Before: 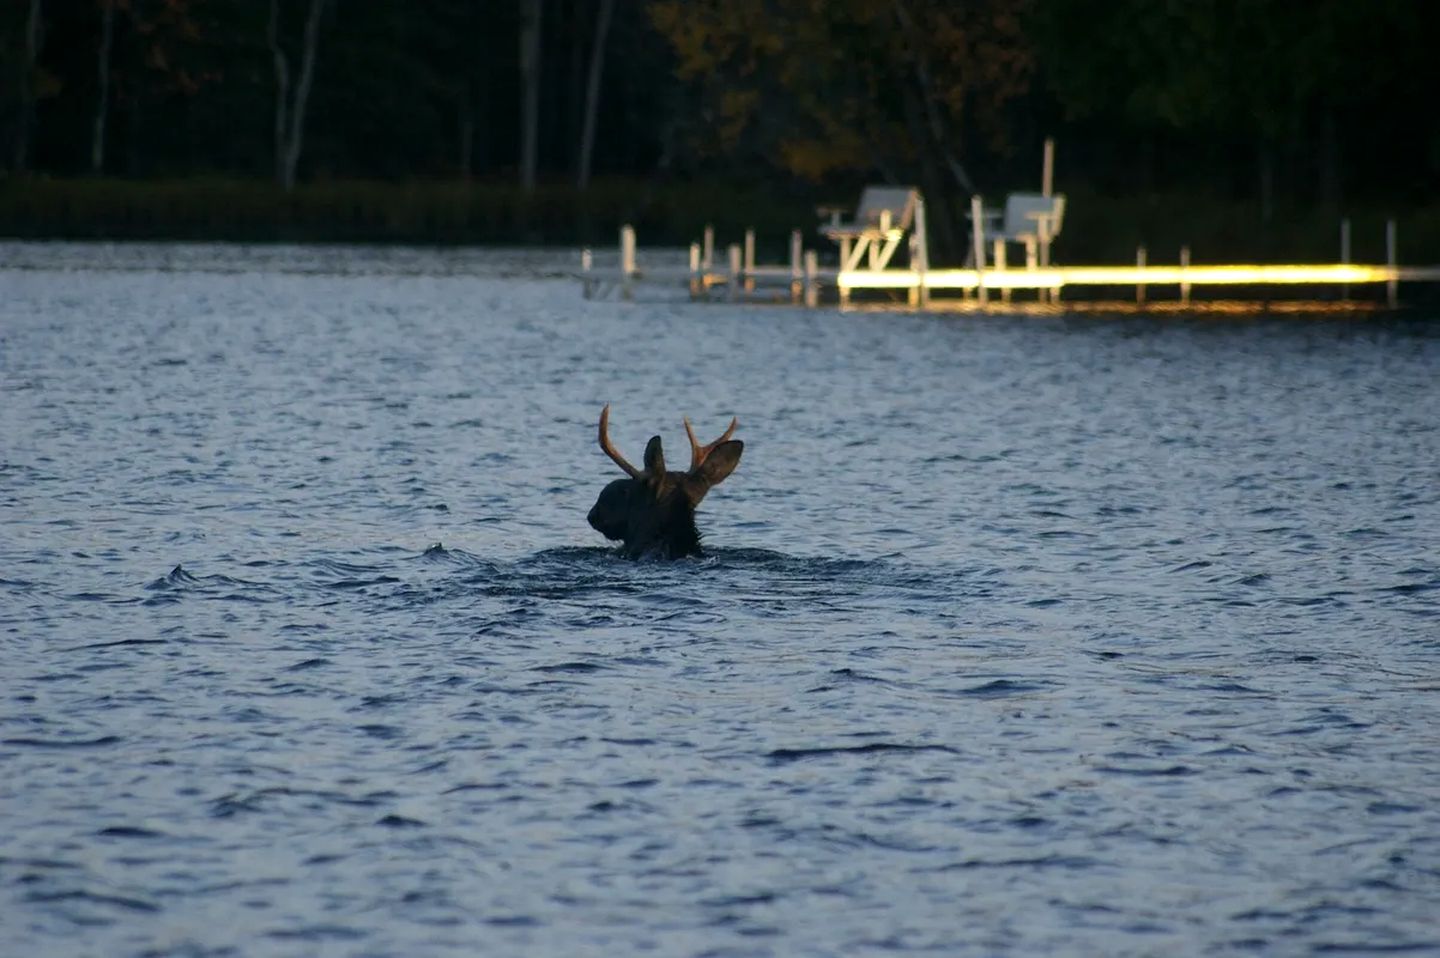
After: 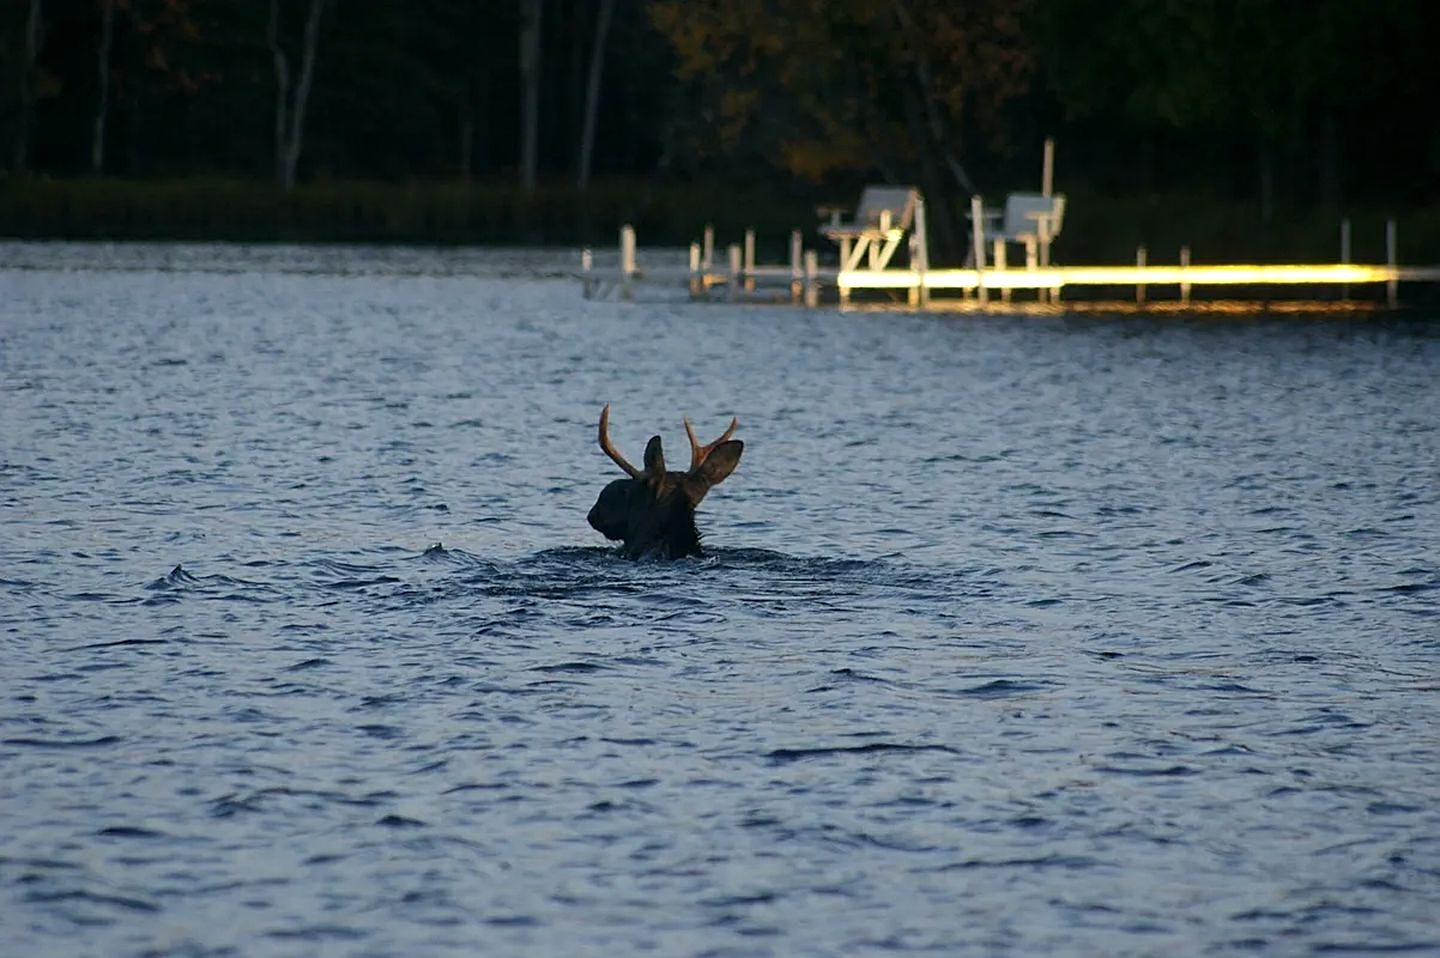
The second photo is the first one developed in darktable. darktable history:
tone equalizer: edges refinement/feathering 500, mask exposure compensation -1.57 EV, preserve details no
sharpen: on, module defaults
